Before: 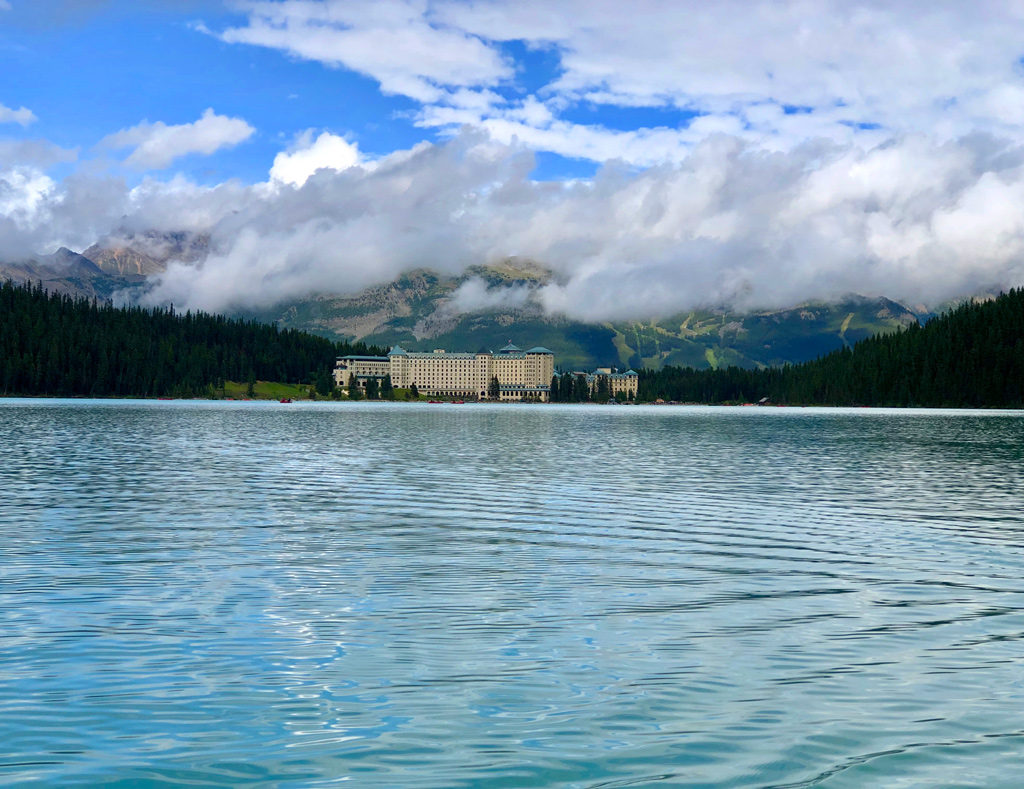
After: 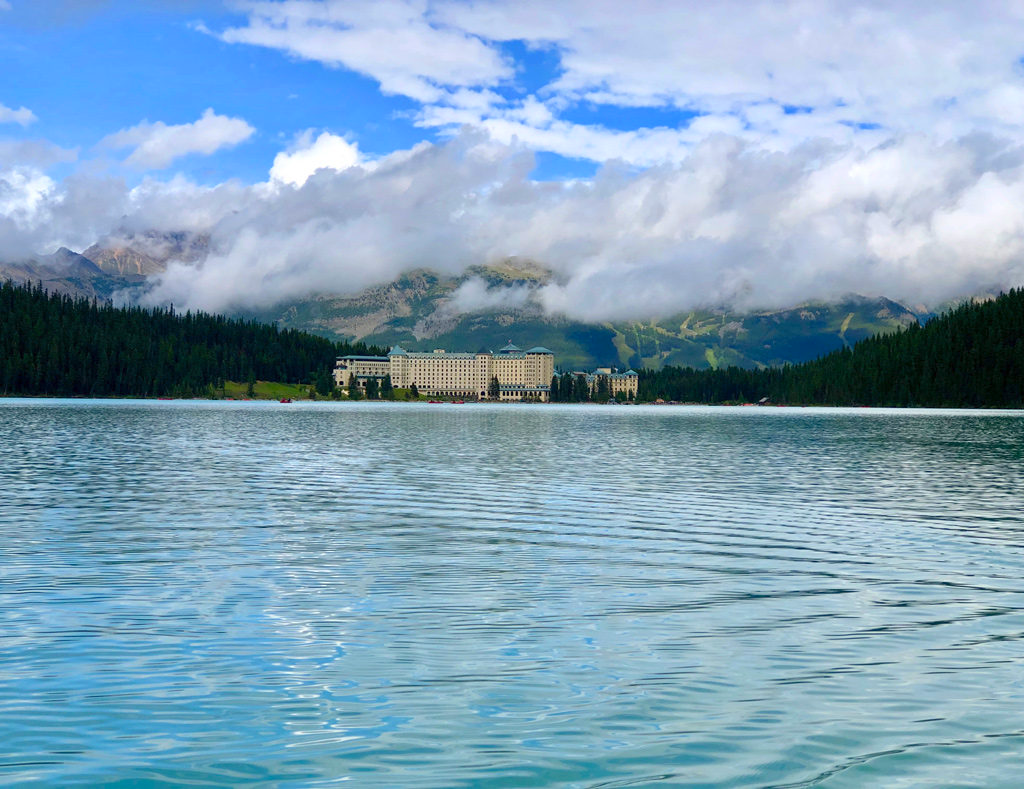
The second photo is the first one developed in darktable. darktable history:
contrast equalizer: octaves 7, y [[0.5 ×6], [0.5 ×6], [0.5, 0.5, 0.501, 0.545, 0.707, 0.863], [0 ×6], [0 ×6]], mix -0.305
levels: levels [0, 0.478, 1]
